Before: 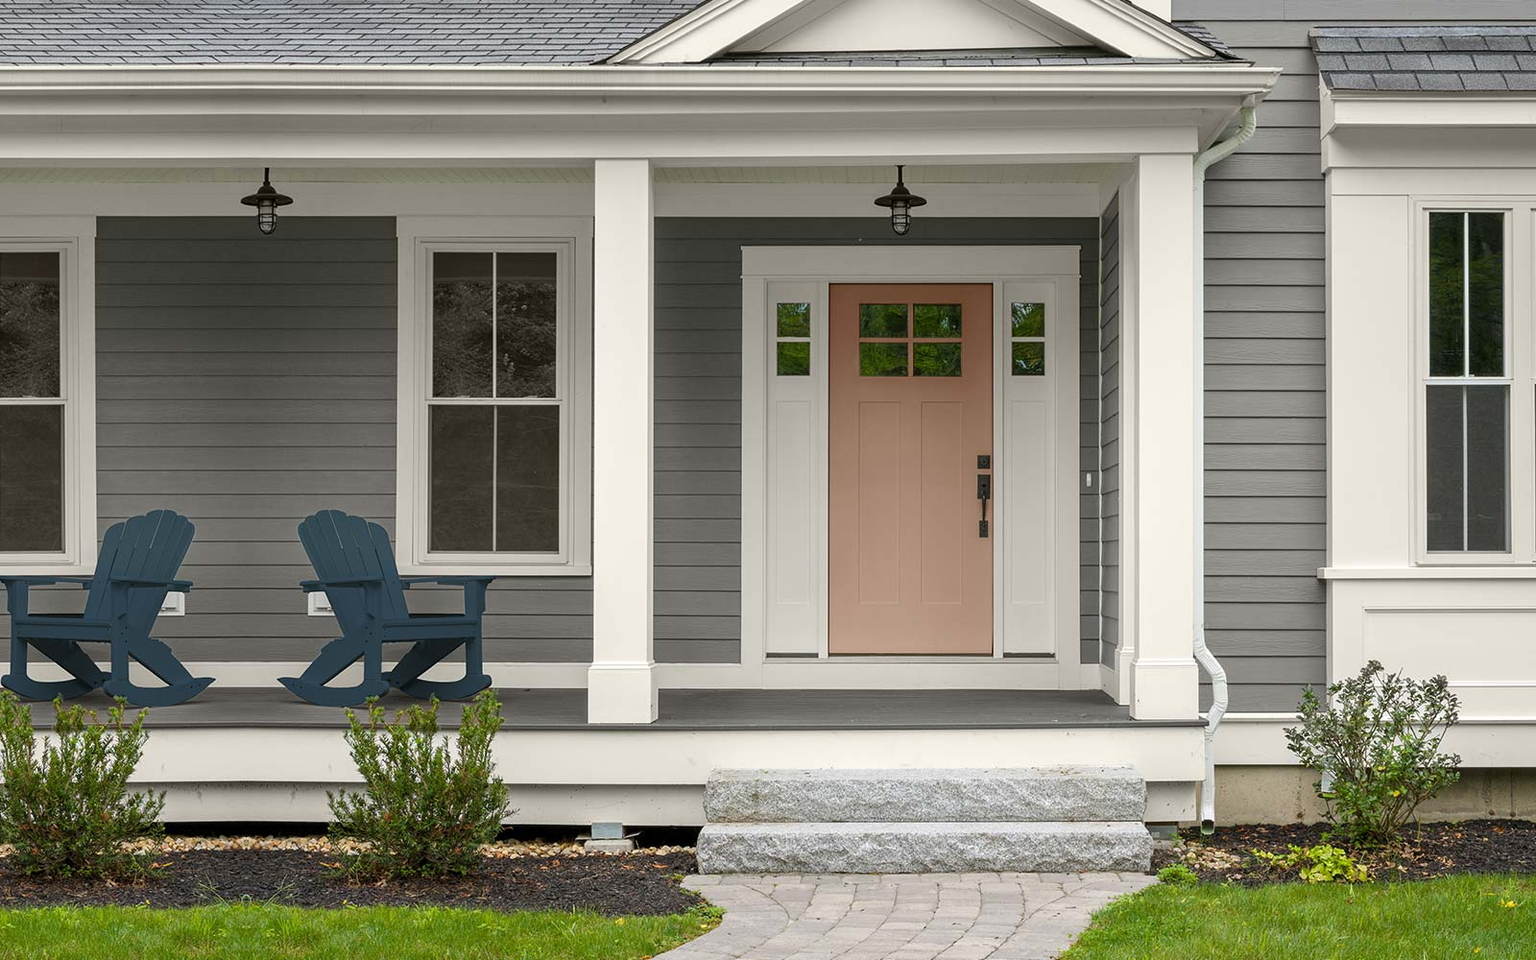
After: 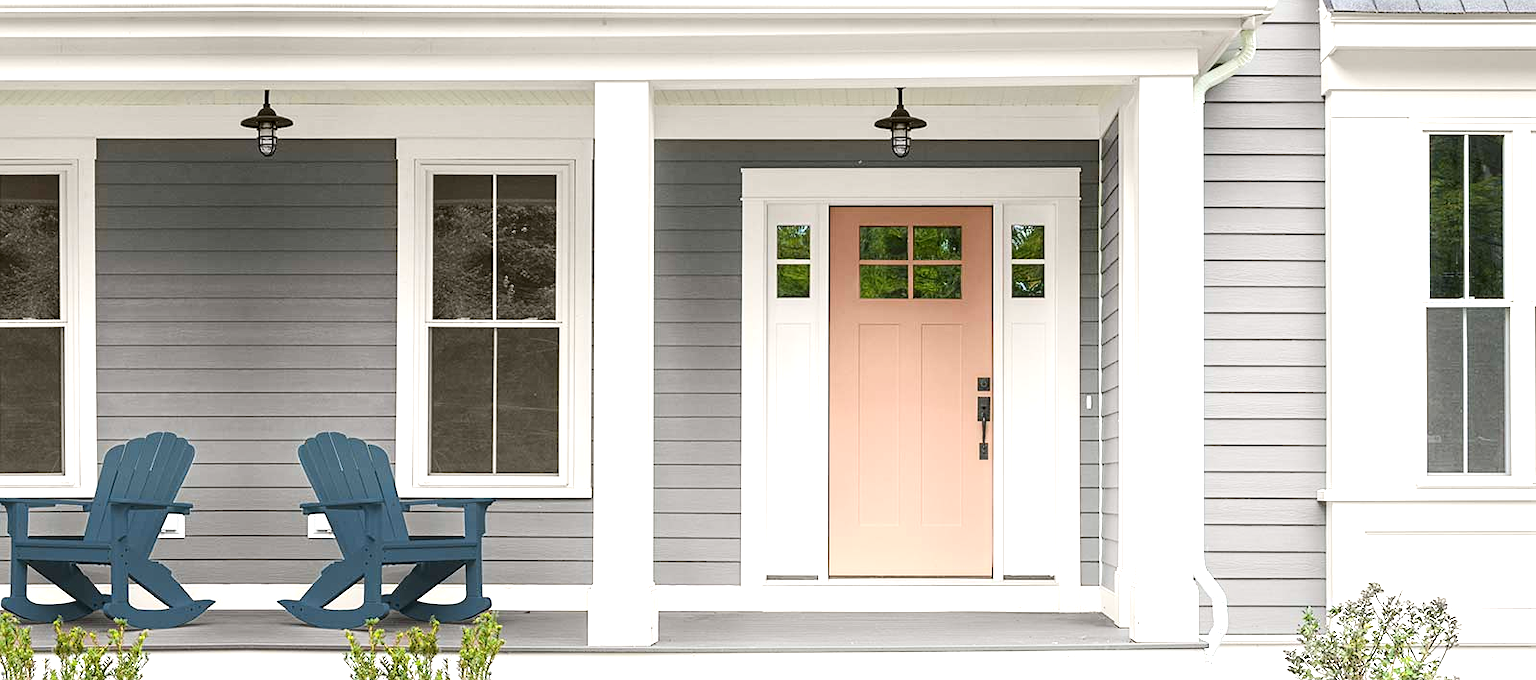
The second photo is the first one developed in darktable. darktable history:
crop and rotate: top 8.16%, bottom 20.902%
sharpen: amount 0.213
contrast brightness saturation: contrast 0.135
exposure: black level correction 0, exposure 1.101 EV, compensate highlight preservation false
shadows and highlights: radius 95.27, shadows -13.6, white point adjustment 0.242, highlights 32.87, compress 48.6%, highlights color adjustment 52.35%, soften with gaussian
color calibration: output R [1.063, -0.012, -0.003, 0], output G [0, 1.022, 0.021, 0], output B [-0.079, 0.047, 1, 0], gray › normalize channels true, illuminant as shot in camera, x 0.358, y 0.373, temperature 4628.91 K, gamut compression 0.011
